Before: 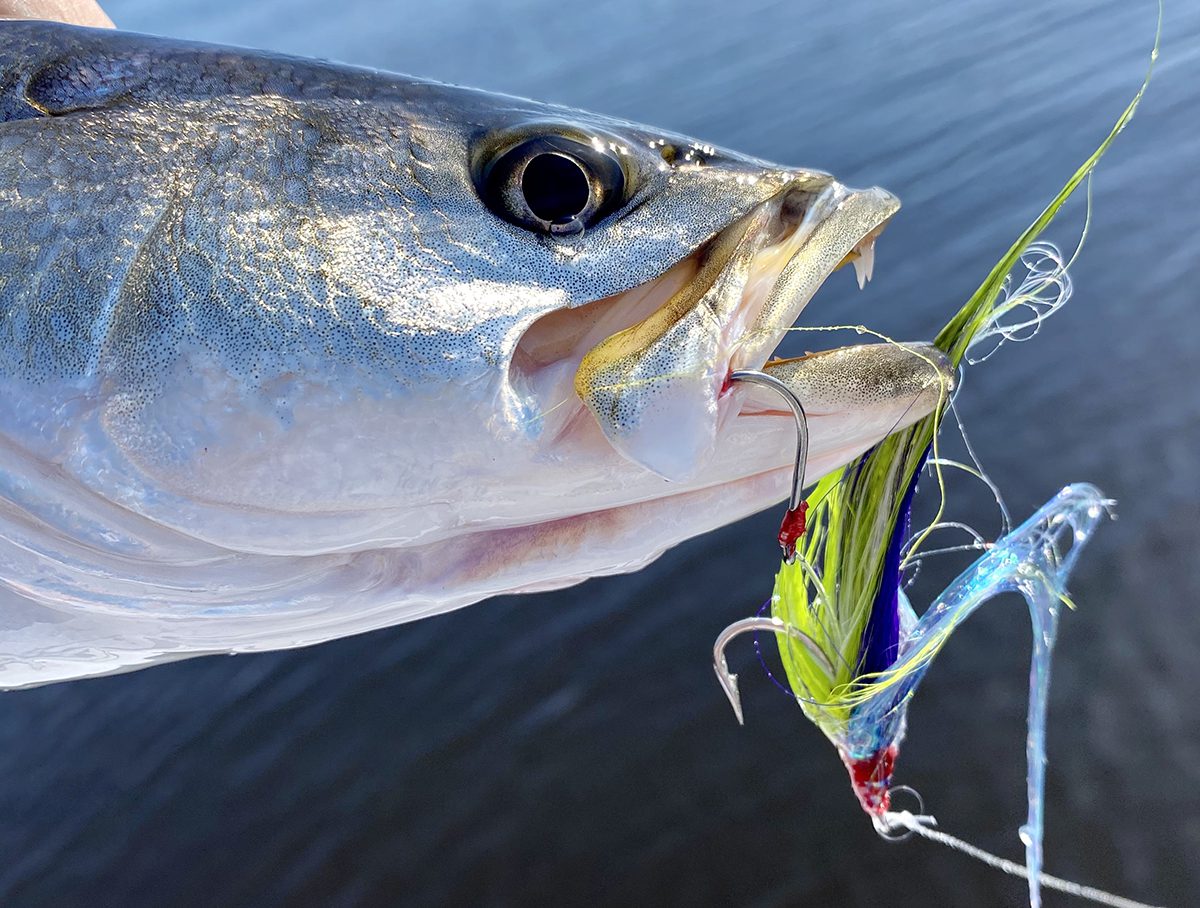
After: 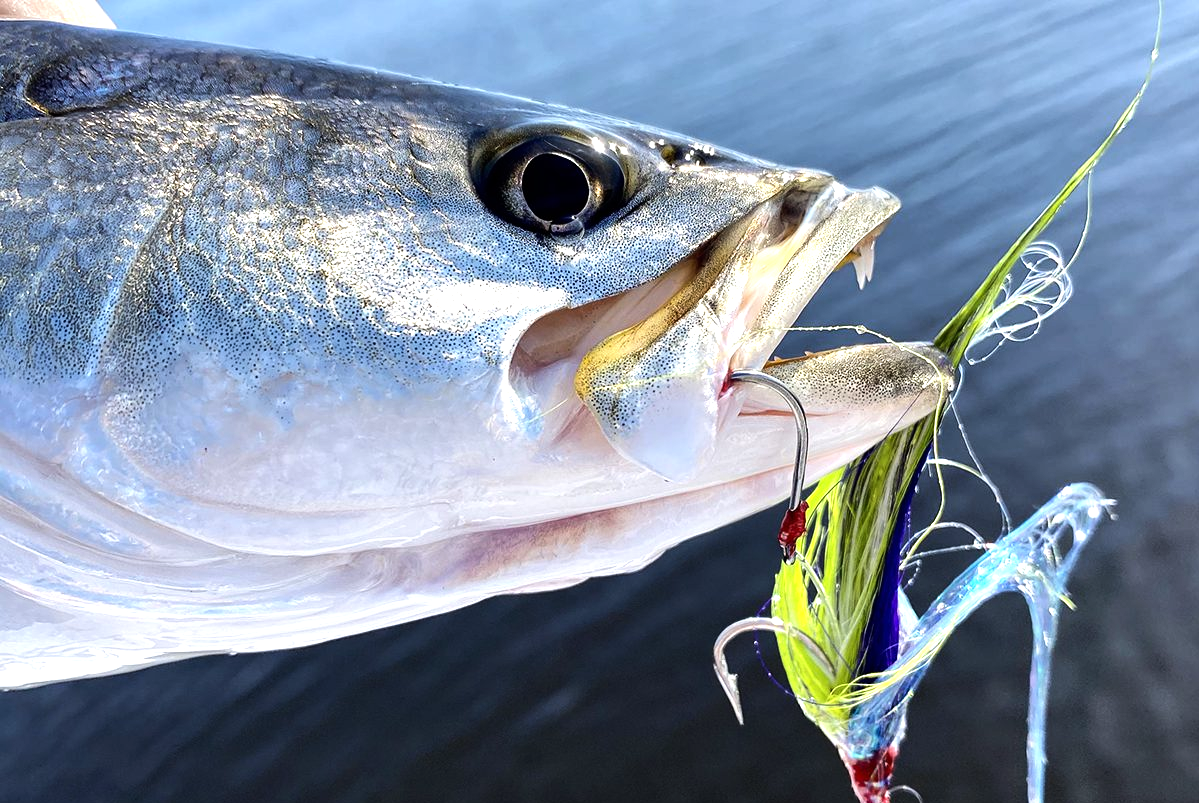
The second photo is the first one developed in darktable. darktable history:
crop and rotate: top 0%, bottom 11.49%
tone equalizer: -8 EV -0.75 EV, -7 EV -0.7 EV, -6 EV -0.6 EV, -5 EV -0.4 EV, -3 EV 0.4 EV, -2 EV 0.6 EV, -1 EV 0.7 EV, +0 EV 0.75 EV, edges refinement/feathering 500, mask exposure compensation -1.57 EV, preserve details no
